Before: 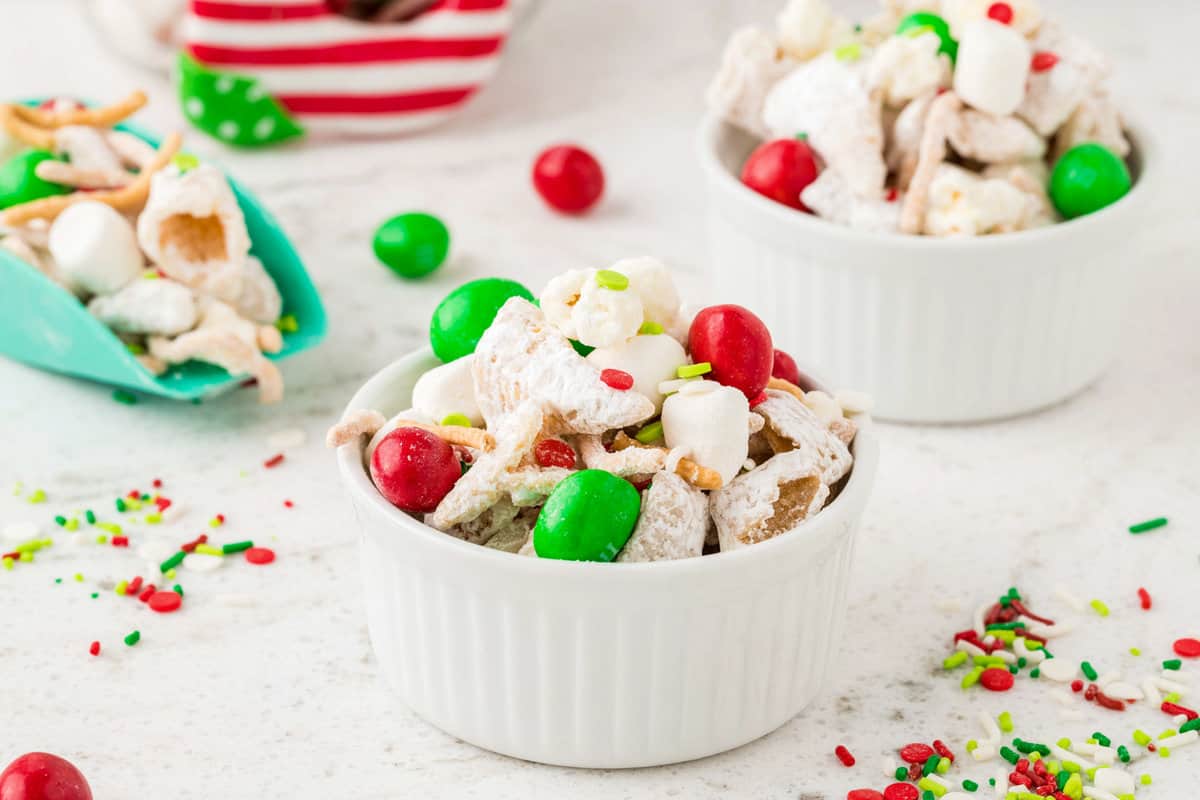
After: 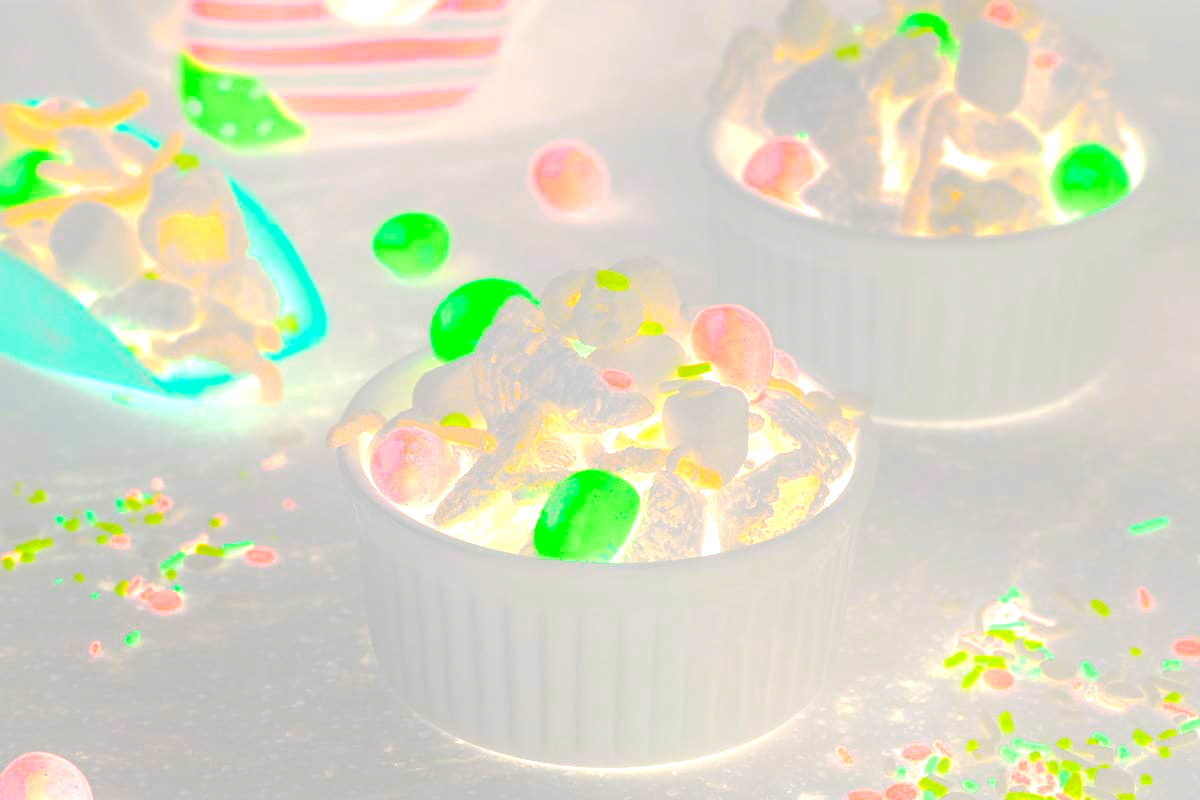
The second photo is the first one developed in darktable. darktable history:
exposure: black level correction 0, exposure 1.5 EV, compensate exposure bias true, compensate highlight preservation false
bloom: size 40%
